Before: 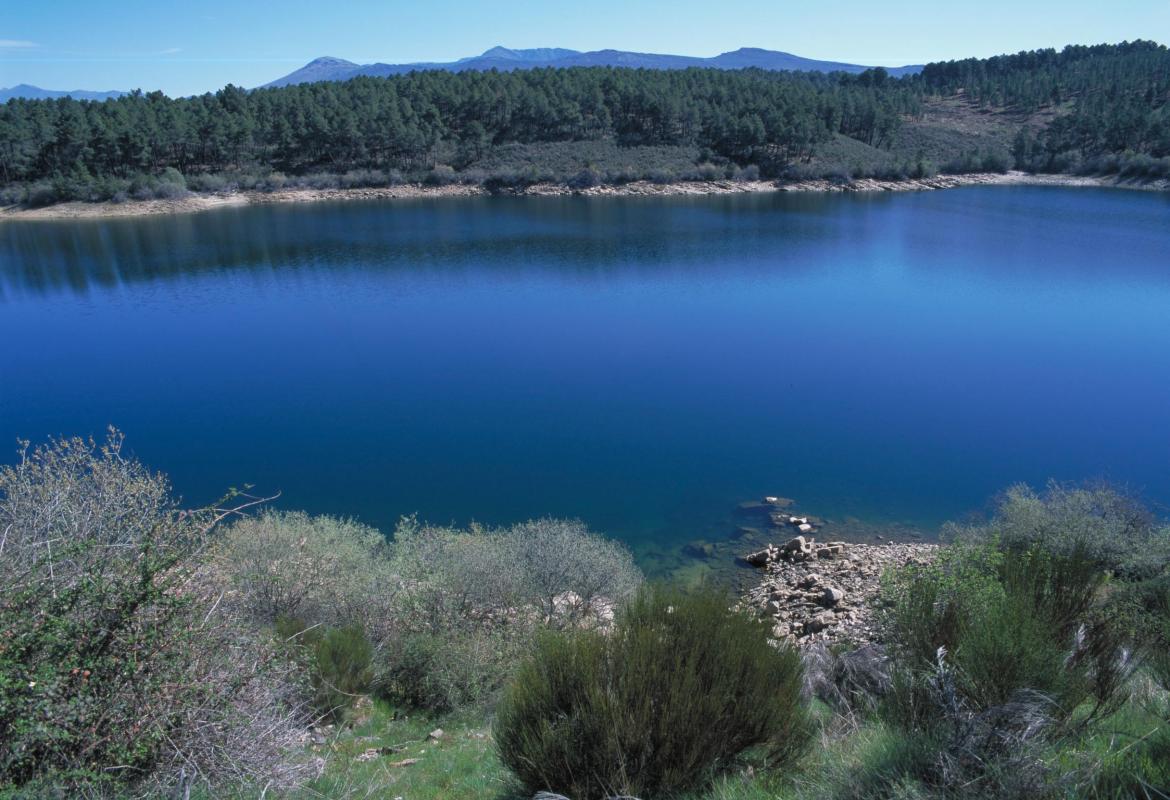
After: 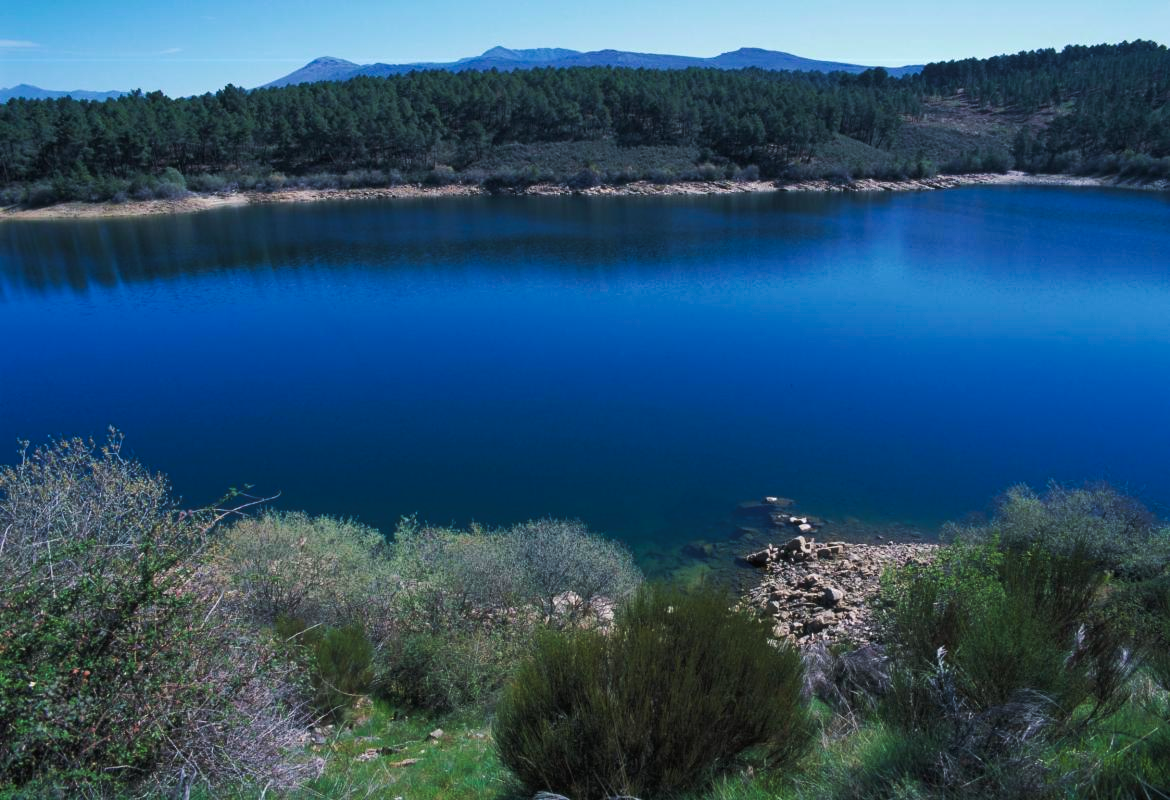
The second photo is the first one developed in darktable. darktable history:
velvia: on, module defaults
tone curve: curves: ch0 [(0, 0) (0.003, 0.006) (0.011, 0.01) (0.025, 0.017) (0.044, 0.029) (0.069, 0.043) (0.1, 0.064) (0.136, 0.091) (0.177, 0.128) (0.224, 0.162) (0.277, 0.206) (0.335, 0.258) (0.399, 0.324) (0.468, 0.404) (0.543, 0.499) (0.623, 0.595) (0.709, 0.693) (0.801, 0.786) (0.898, 0.883) (1, 1)], preserve colors none
